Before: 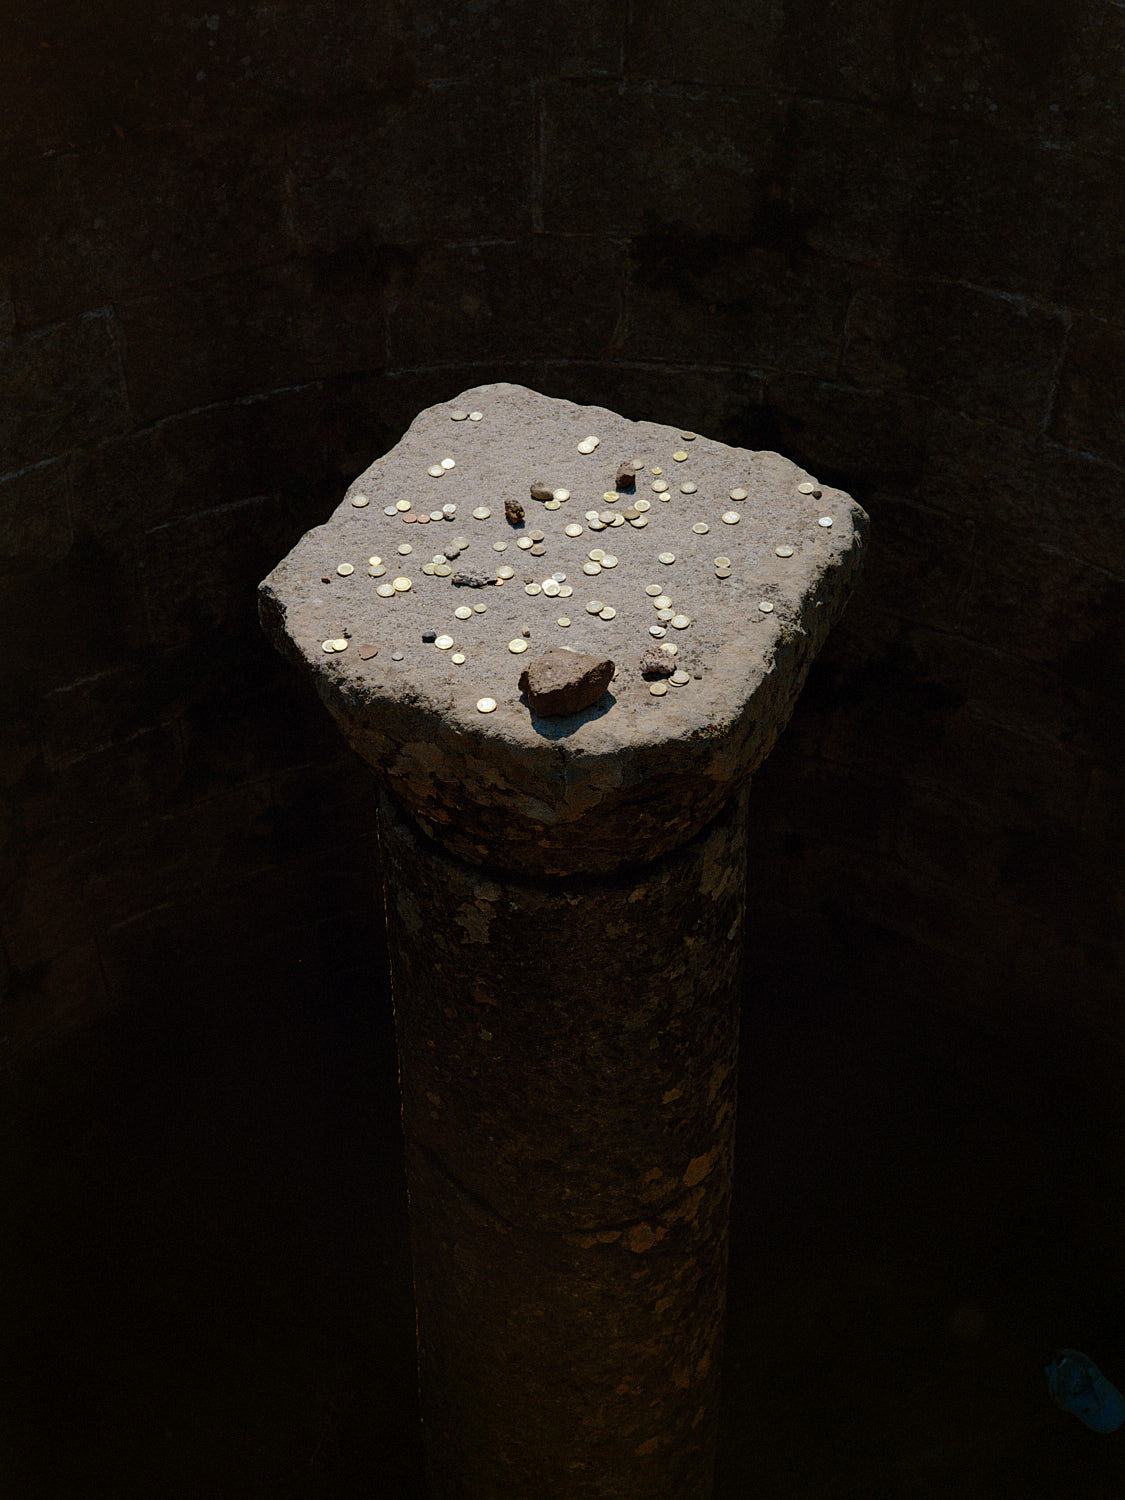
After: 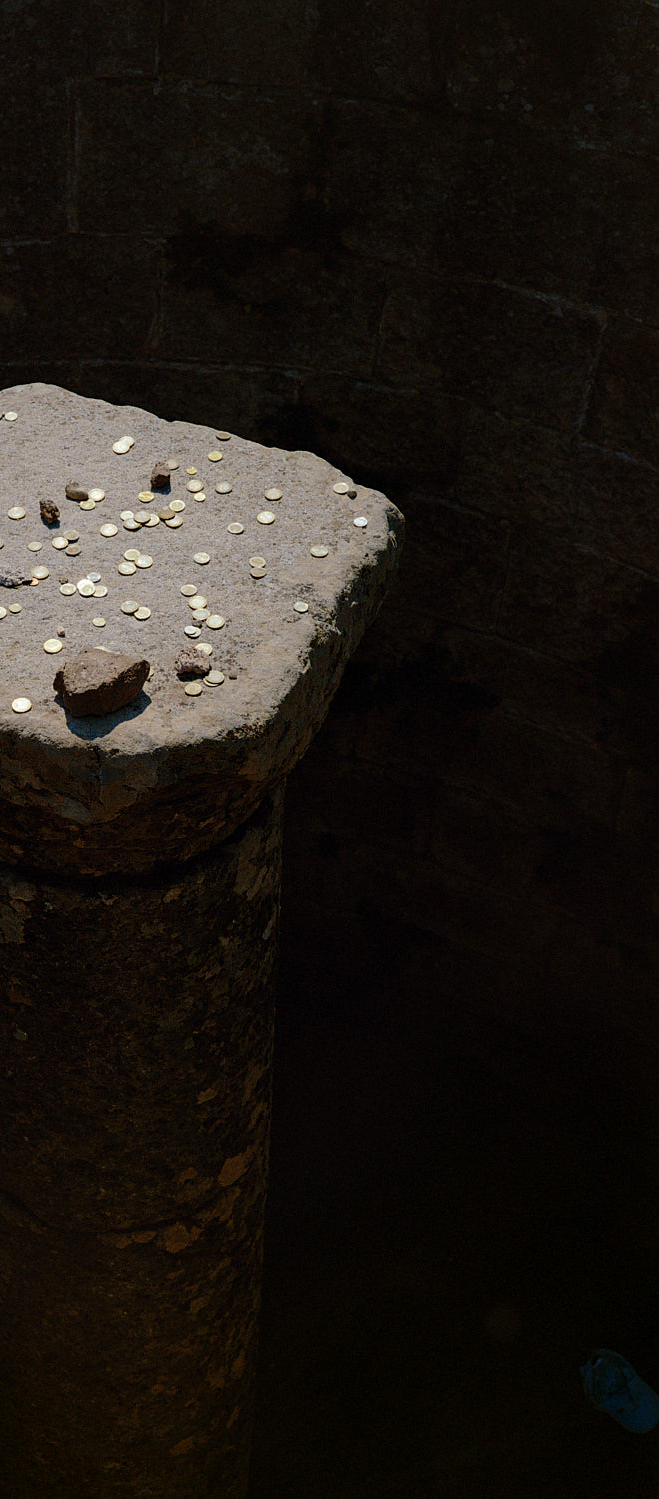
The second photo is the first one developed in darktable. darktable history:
crop: left 41.402%
tone equalizer: on, module defaults
